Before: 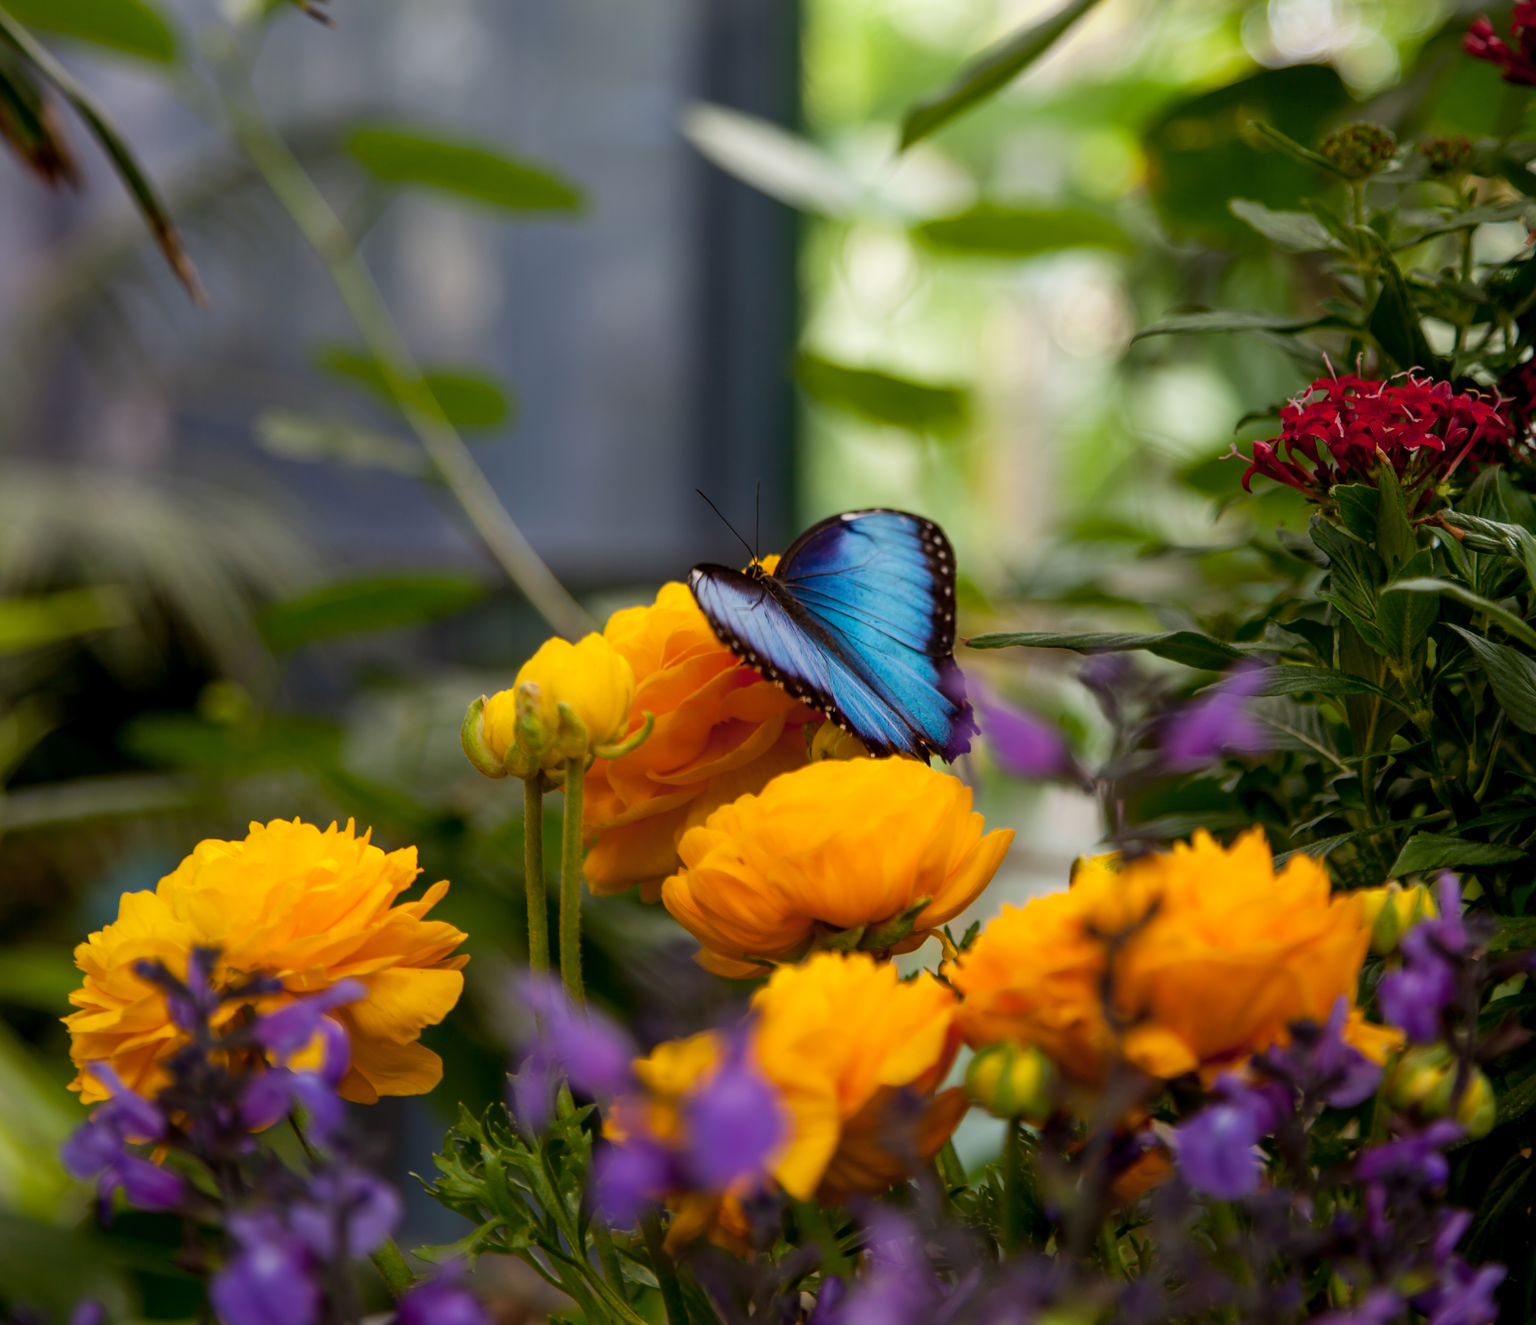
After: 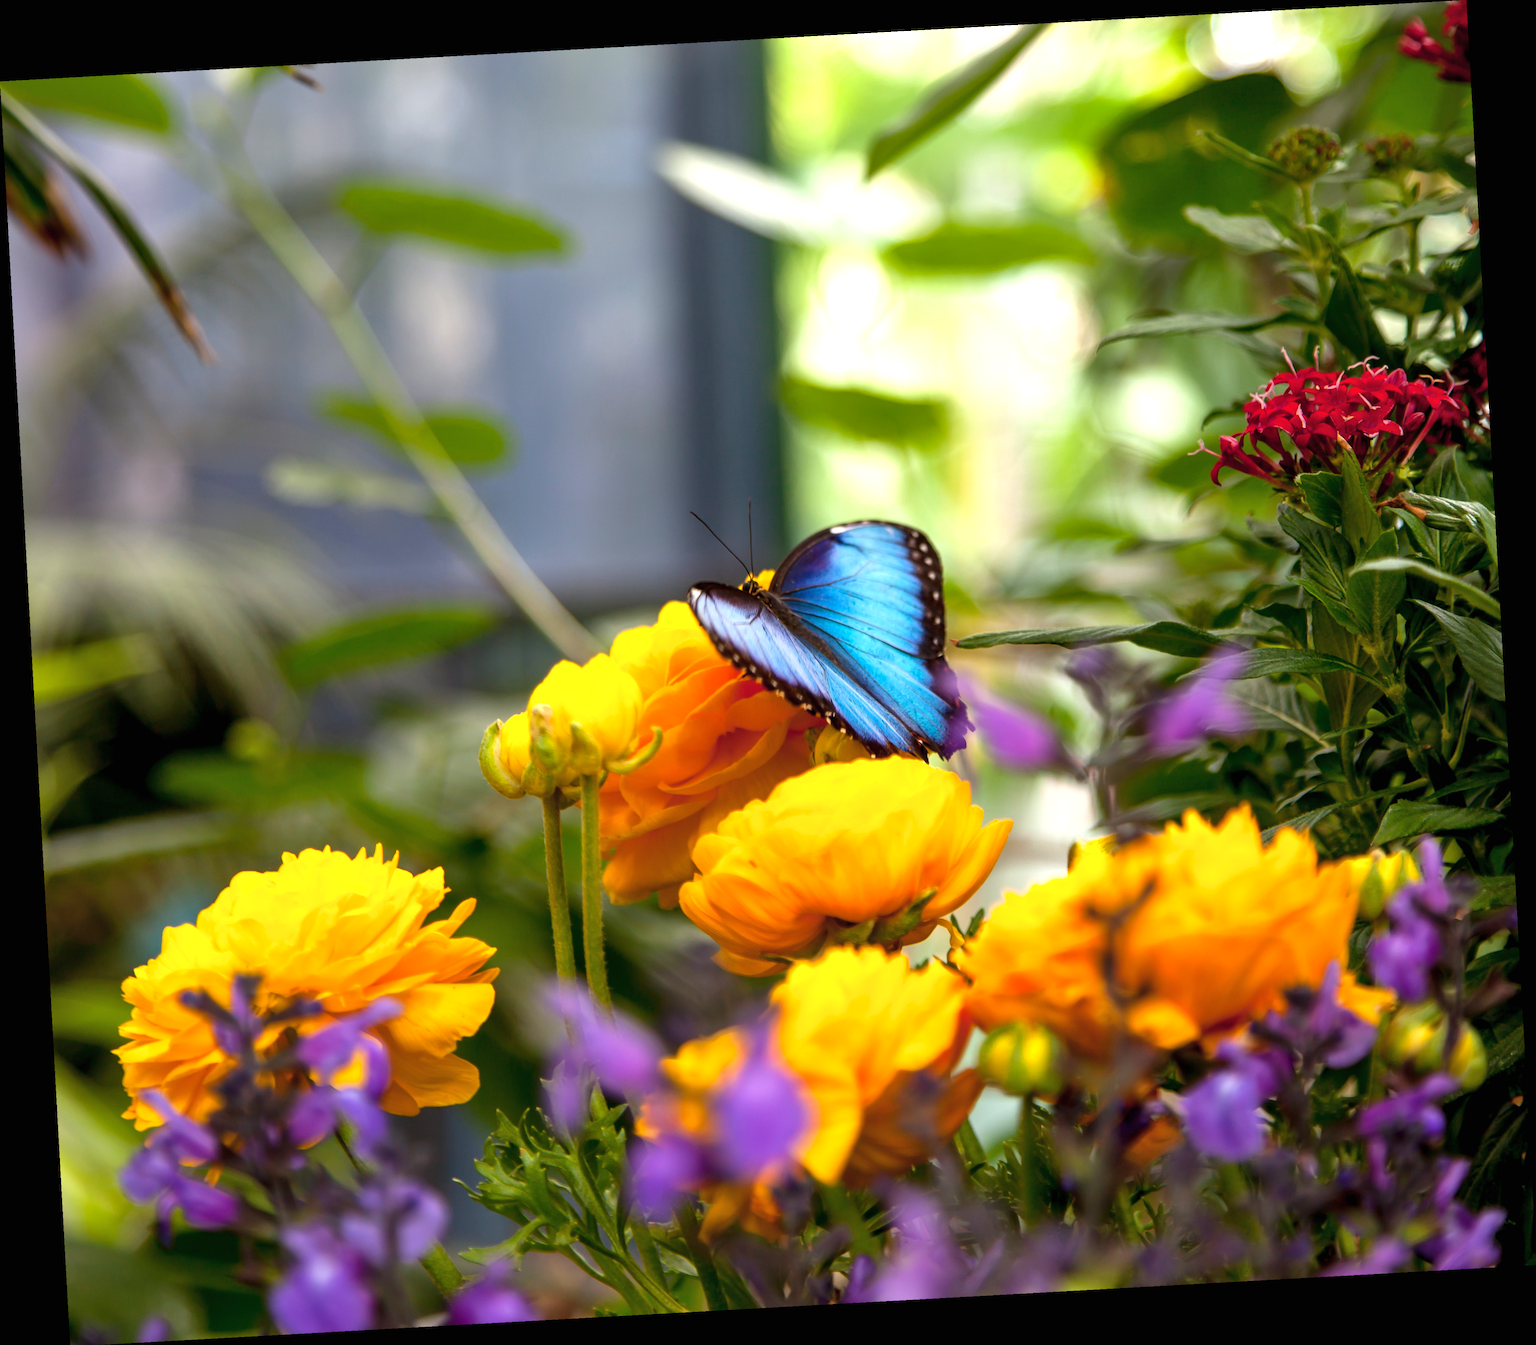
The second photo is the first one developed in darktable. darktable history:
rotate and perspective: rotation -3.18°, automatic cropping off
shadows and highlights: shadows 25, highlights -25
exposure: black level correction 0, exposure 1 EV, compensate exposure bias true, compensate highlight preservation false
